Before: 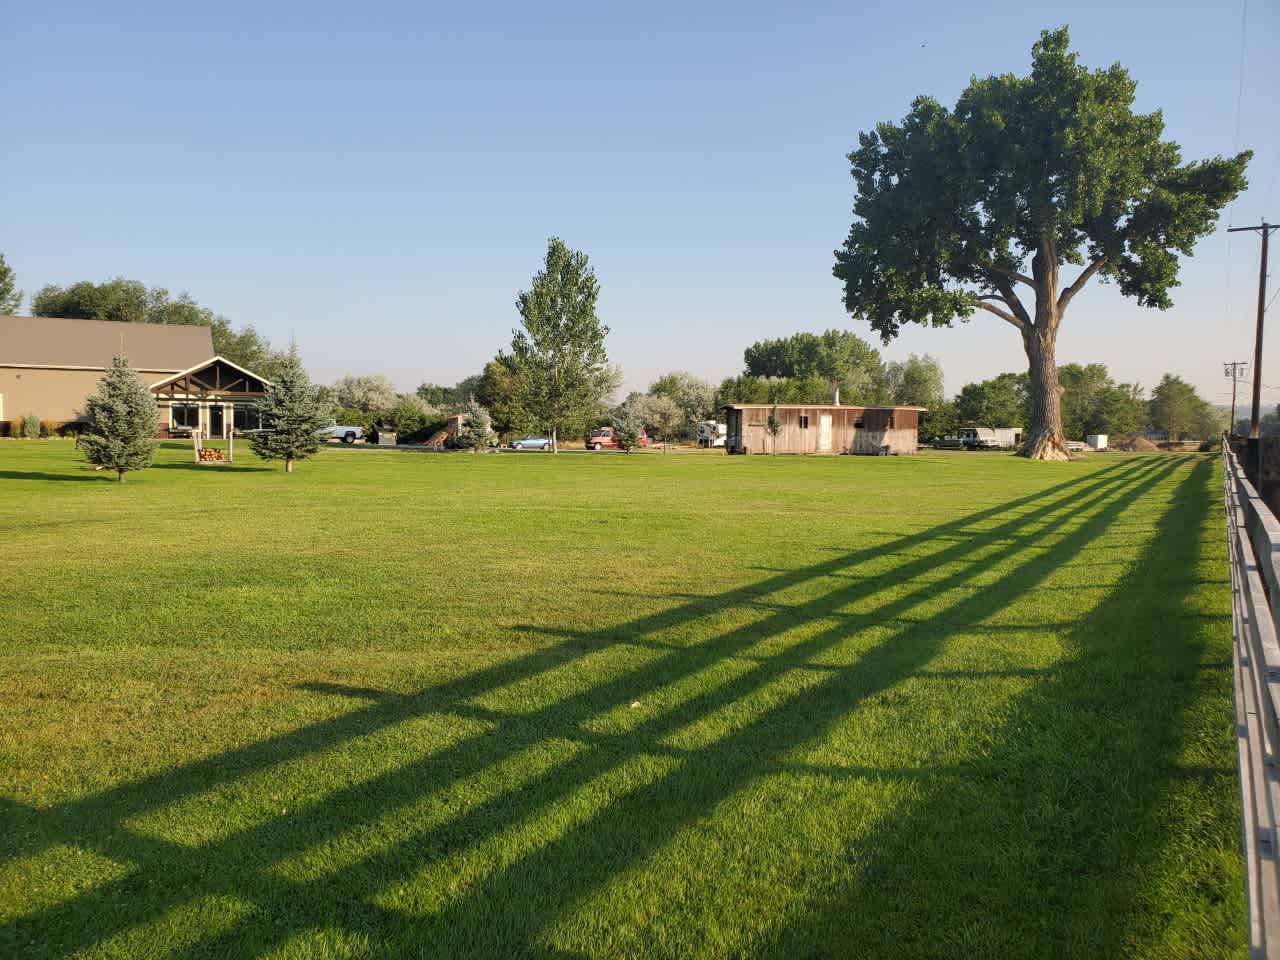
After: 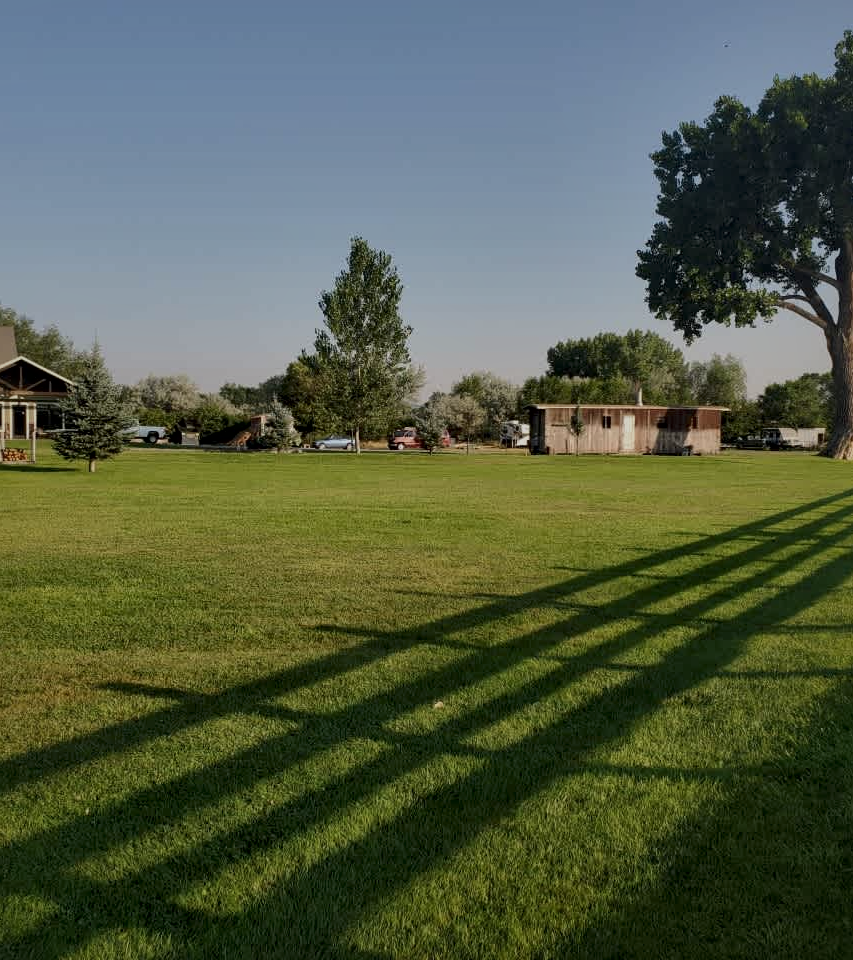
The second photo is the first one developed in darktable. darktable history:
local contrast: mode bilateral grid, contrast 25, coarseness 60, detail 151%, midtone range 0.2
crop and rotate: left 15.446%, right 17.836%
rotate and perspective: automatic cropping original format, crop left 0, crop top 0
exposure: exposure -1 EV, compensate highlight preservation false
